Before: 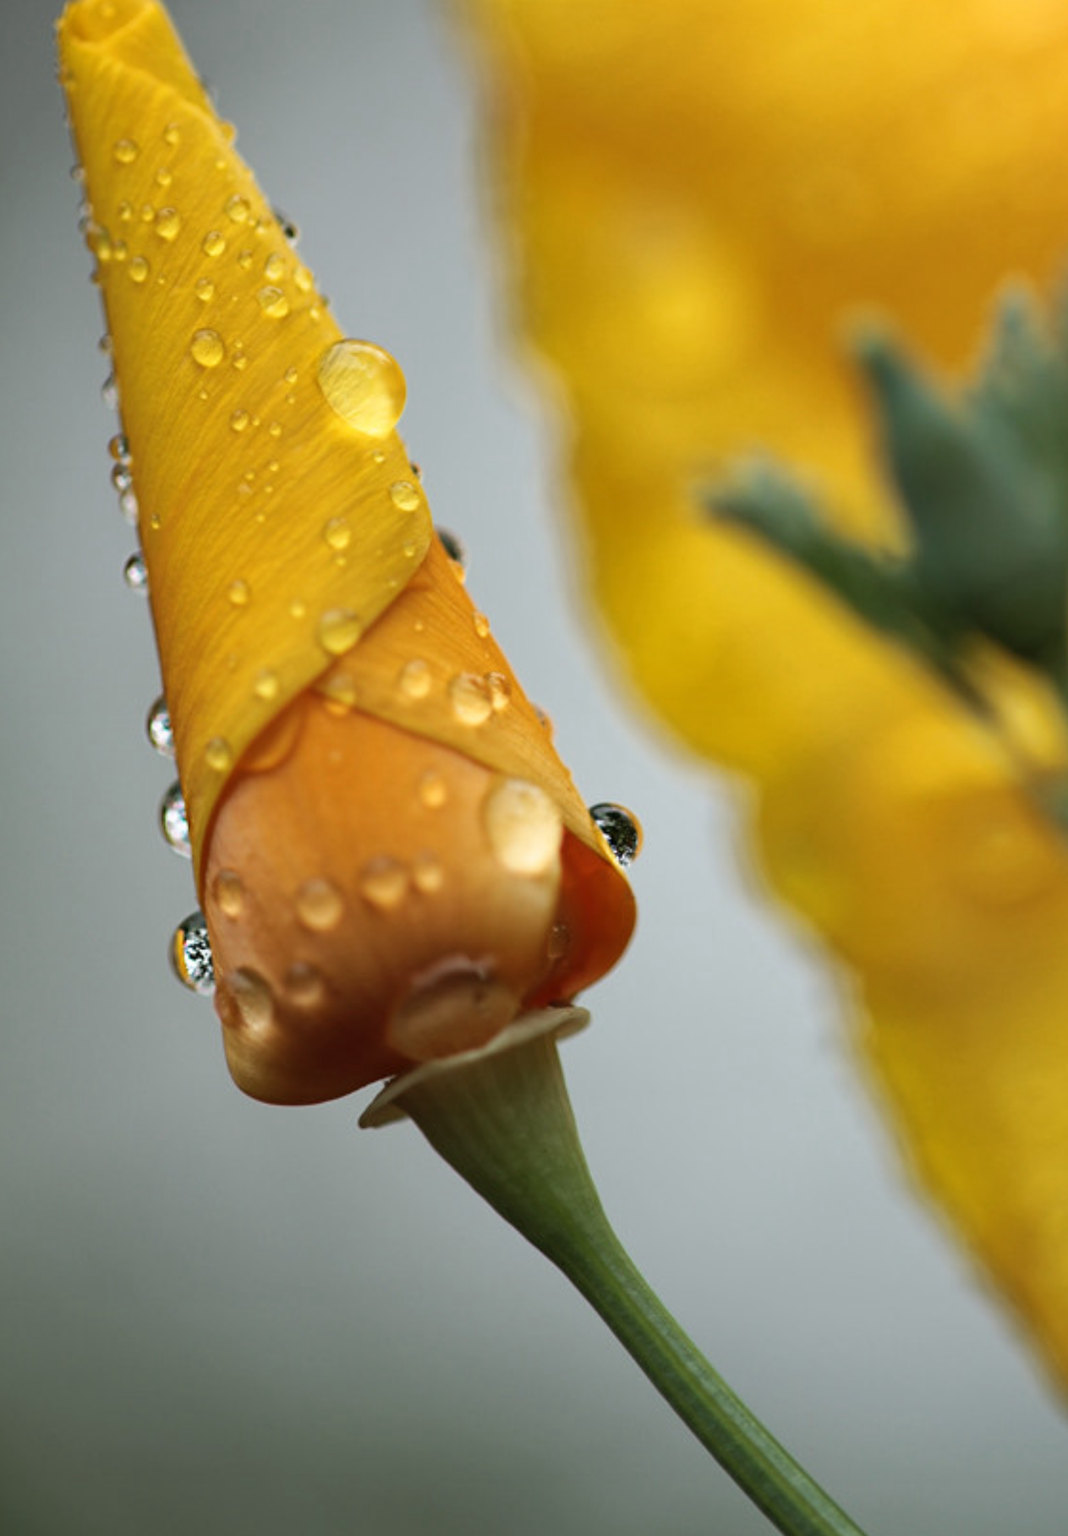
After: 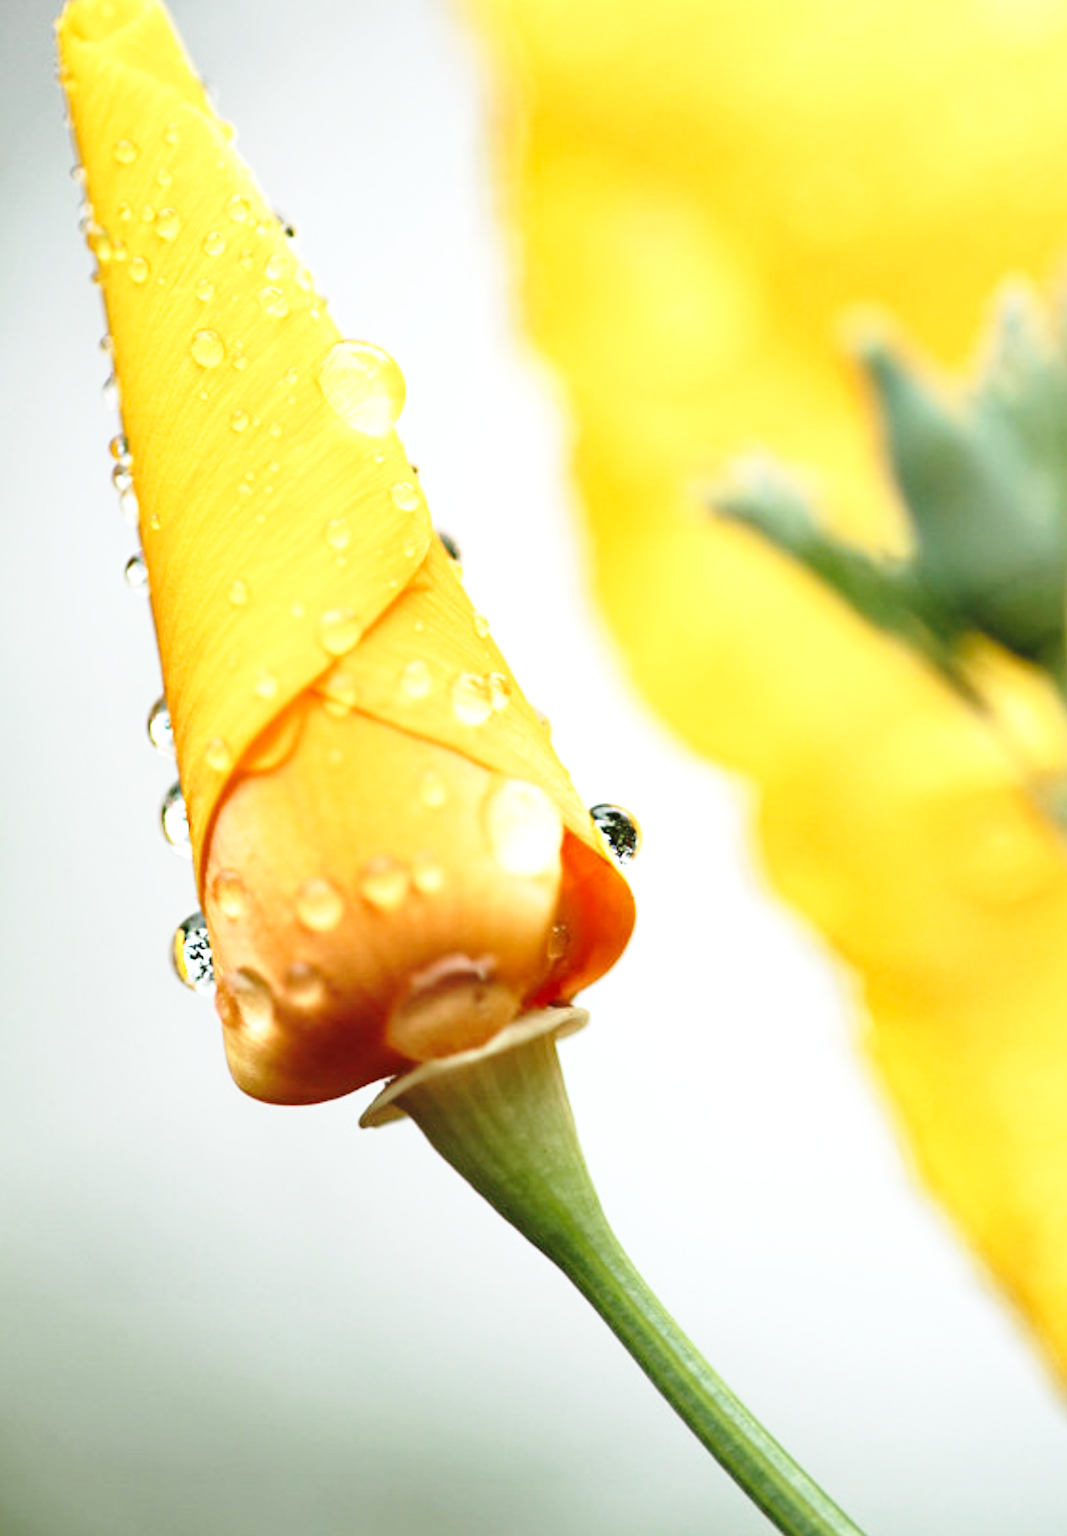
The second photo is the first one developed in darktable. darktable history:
exposure: black level correction 0, exposure 1.125 EV, compensate exposure bias true, compensate highlight preservation false
base curve: curves: ch0 [(0, 0) (0.028, 0.03) (0.121, 0.232) (0.46, 0.748) (0.859, 0.968) (1, 1)], preserve colors none
